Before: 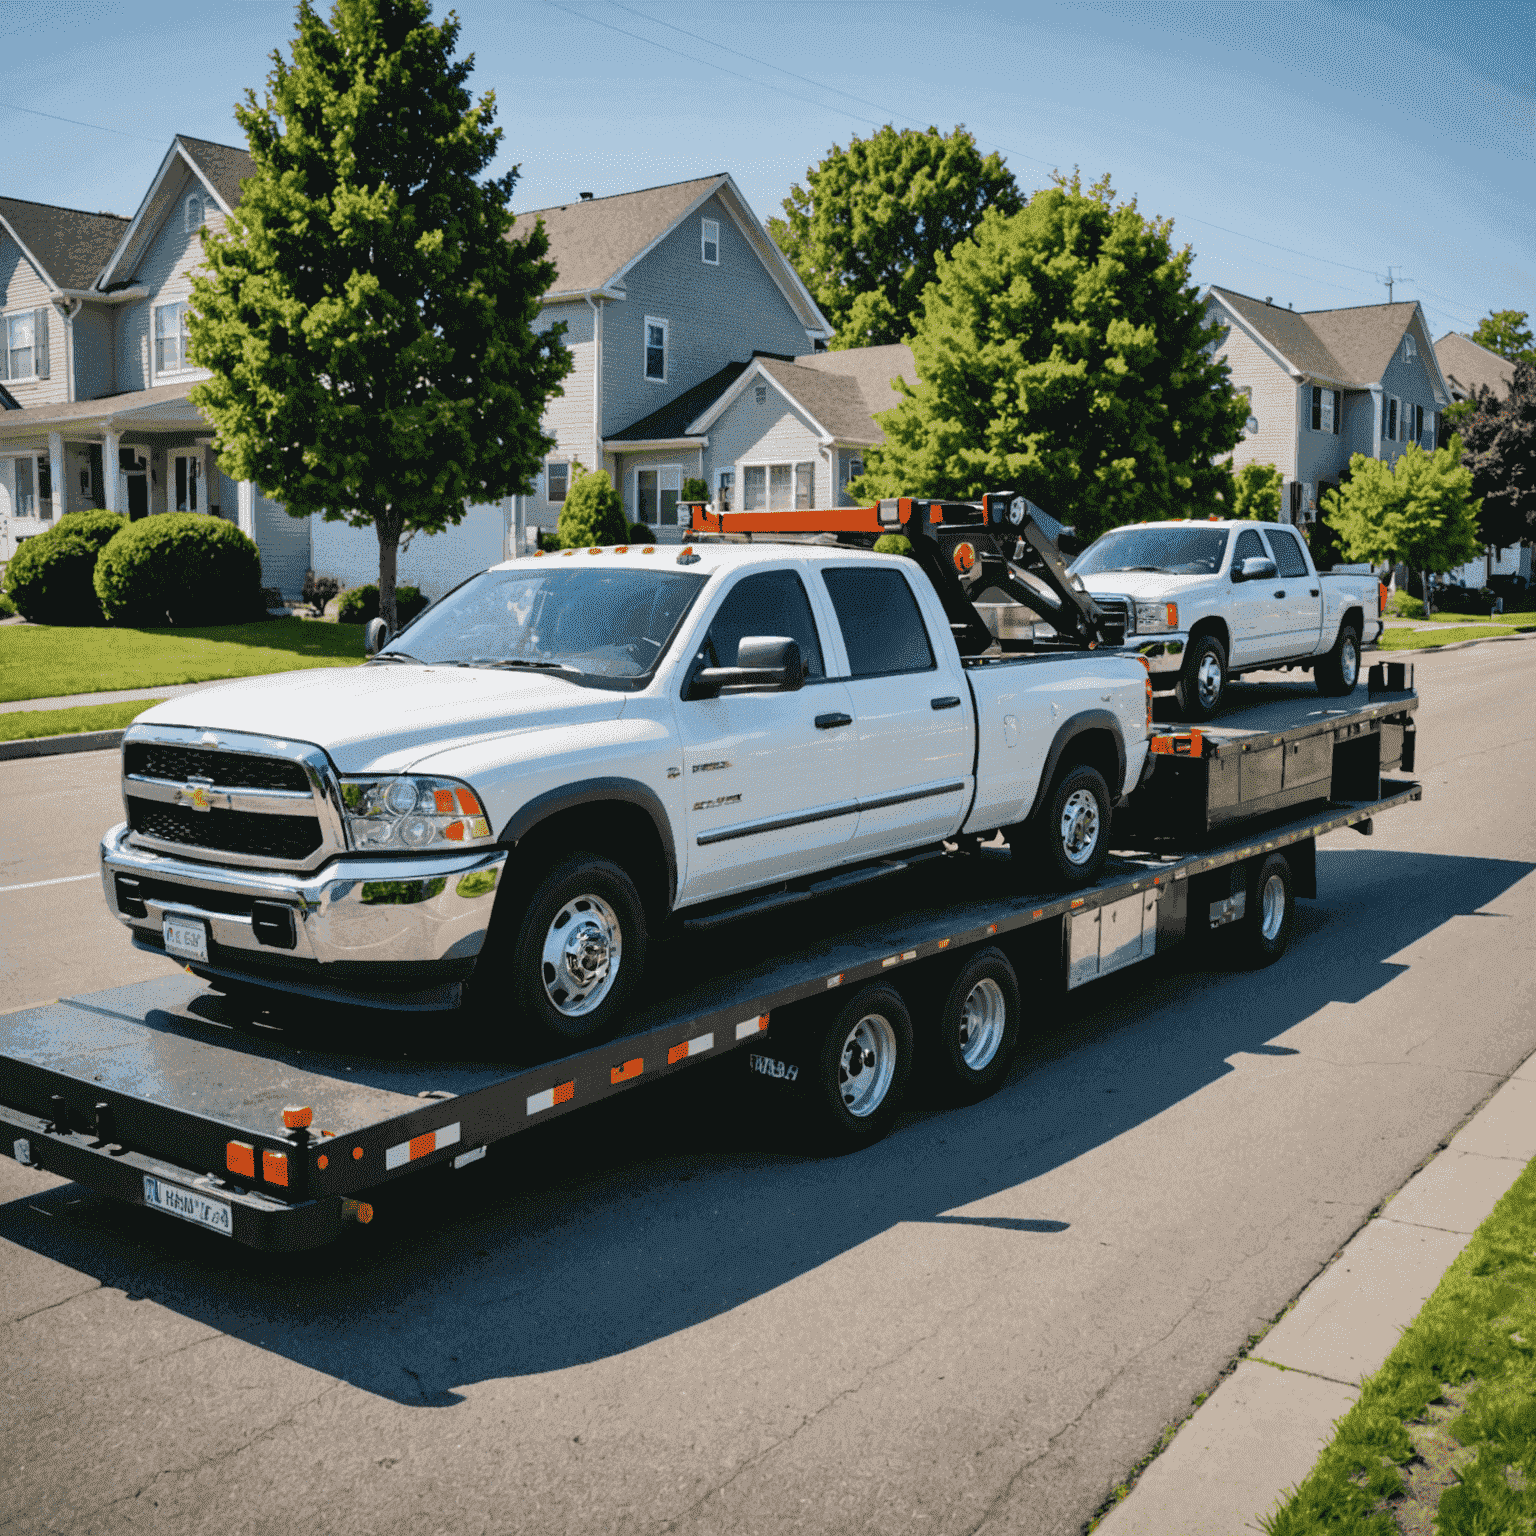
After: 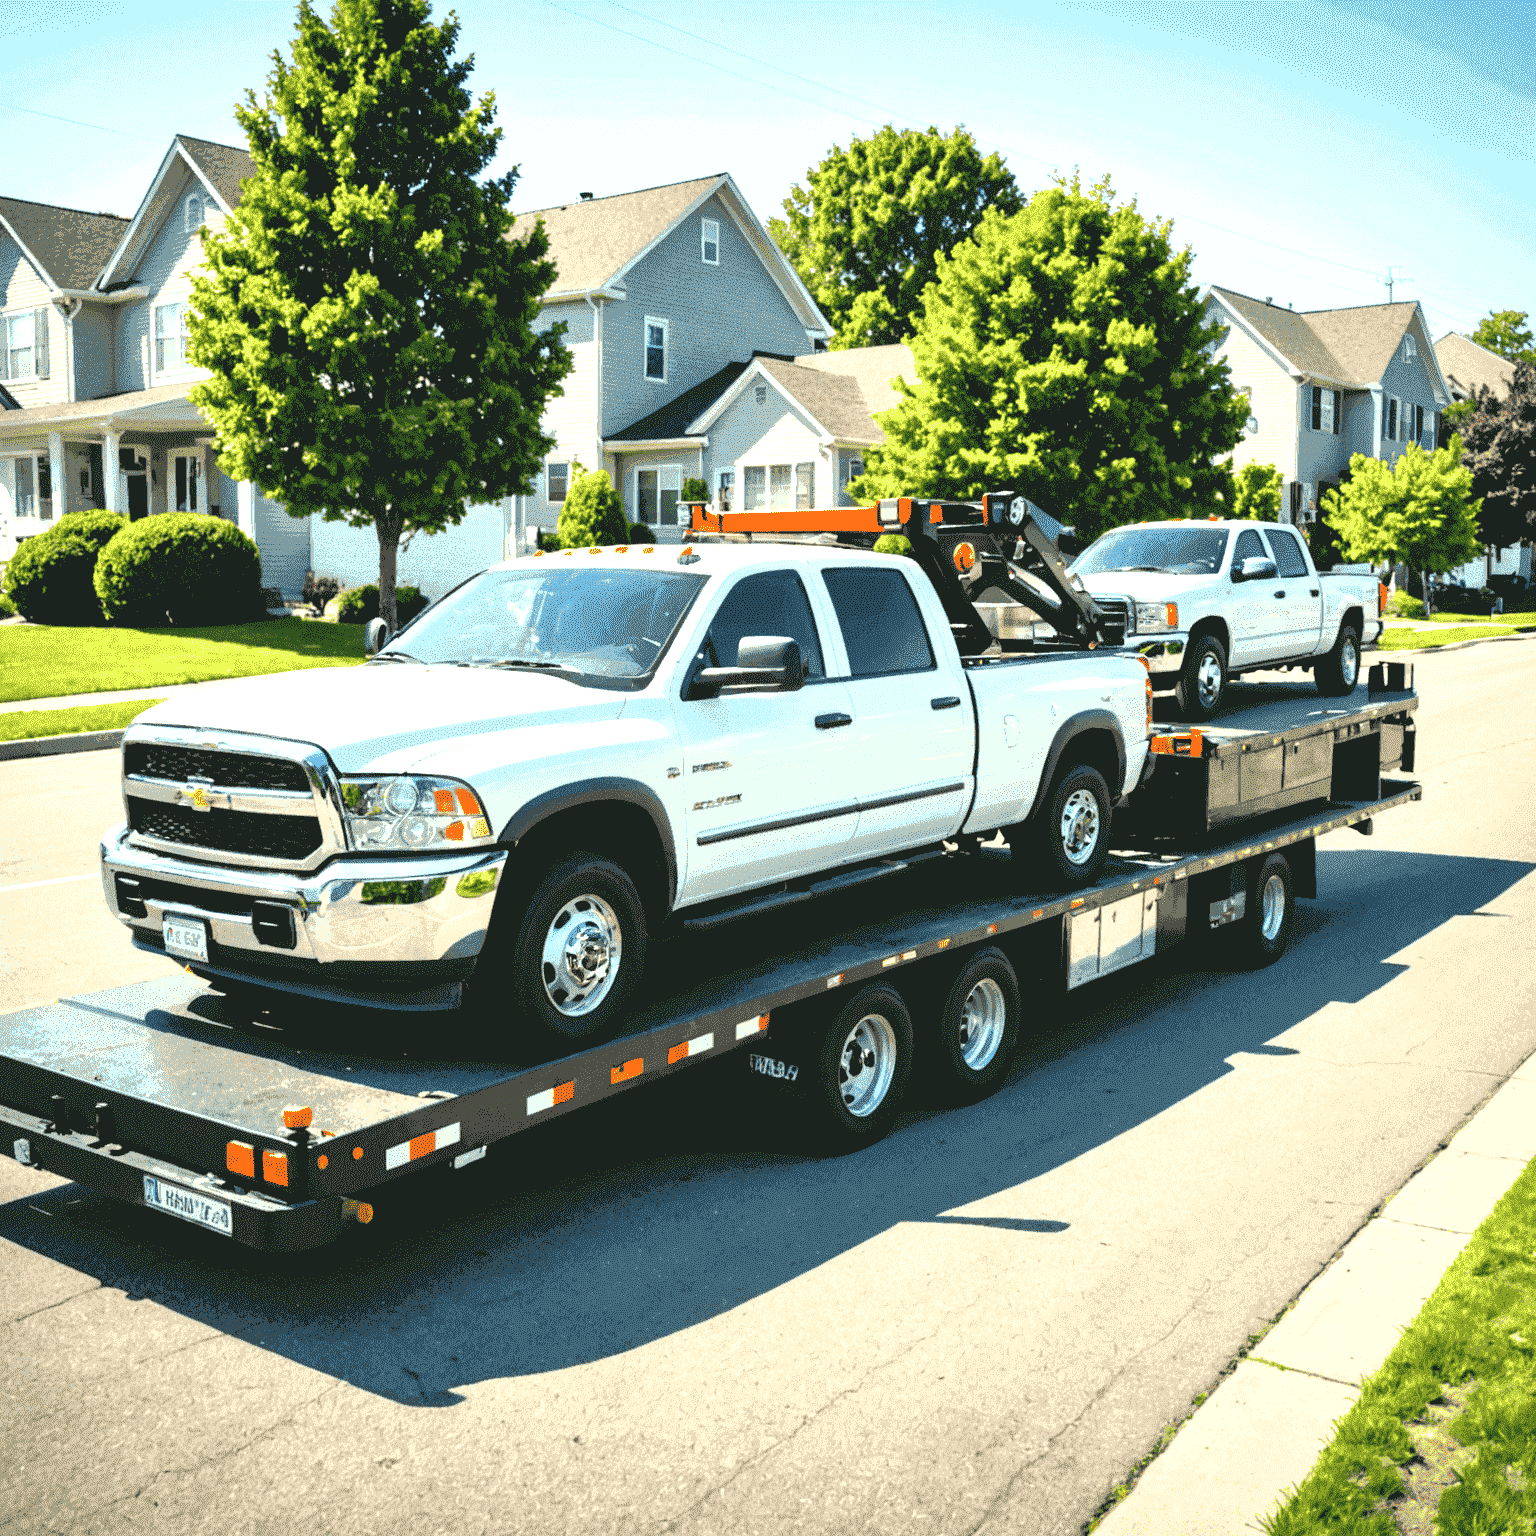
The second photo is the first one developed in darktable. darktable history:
exposure: black level correction 0, exposure 1.2 EV, compensate highlight preservation false
tone equalizer: -8 EV 0.074 EV, edges refinement/feathering 500, mask exposure compensation -1.57 EV, preserve details no
color correction: highlights a* -4.34, highlights b* 7.3
